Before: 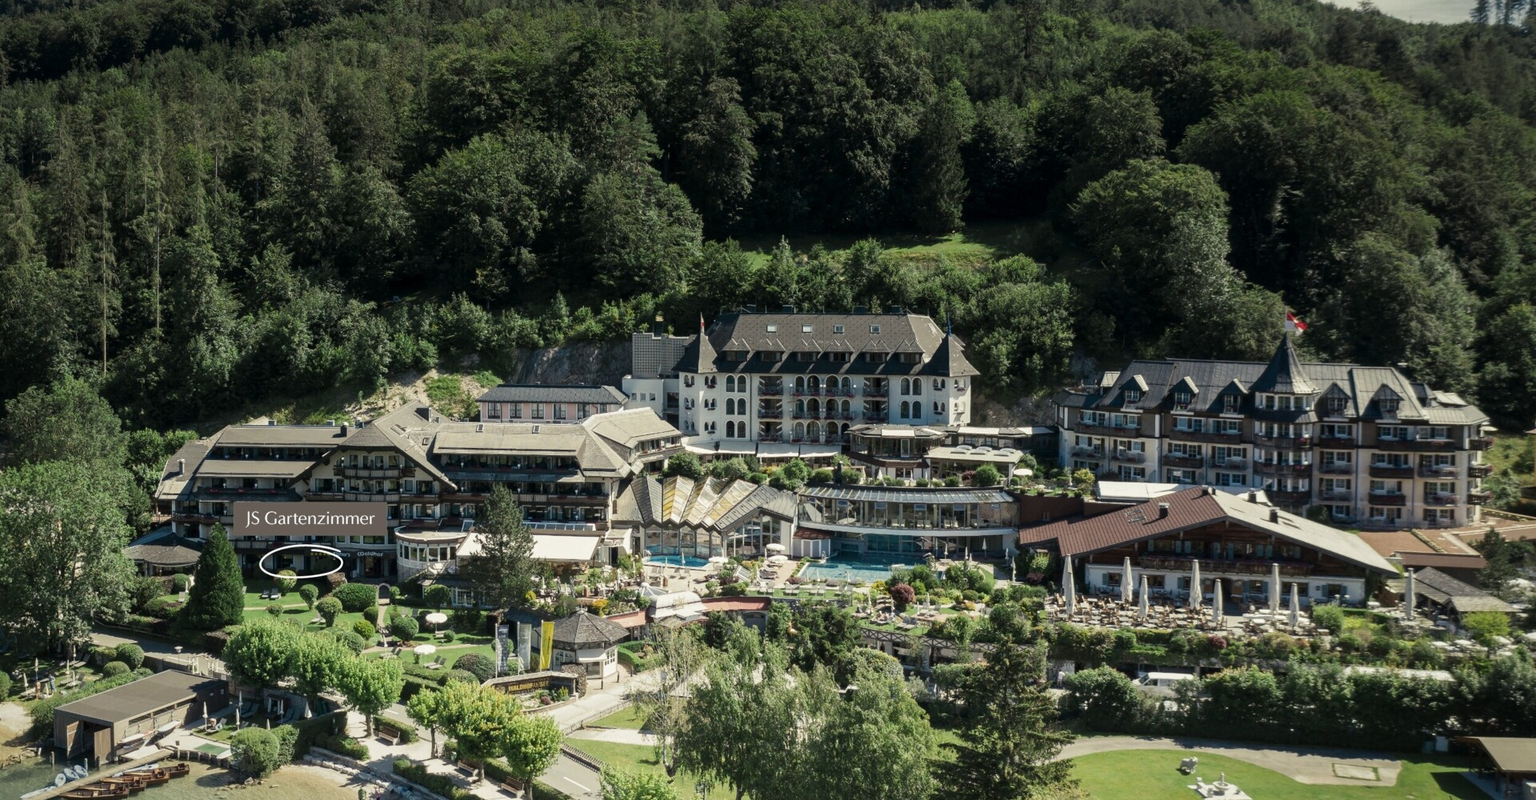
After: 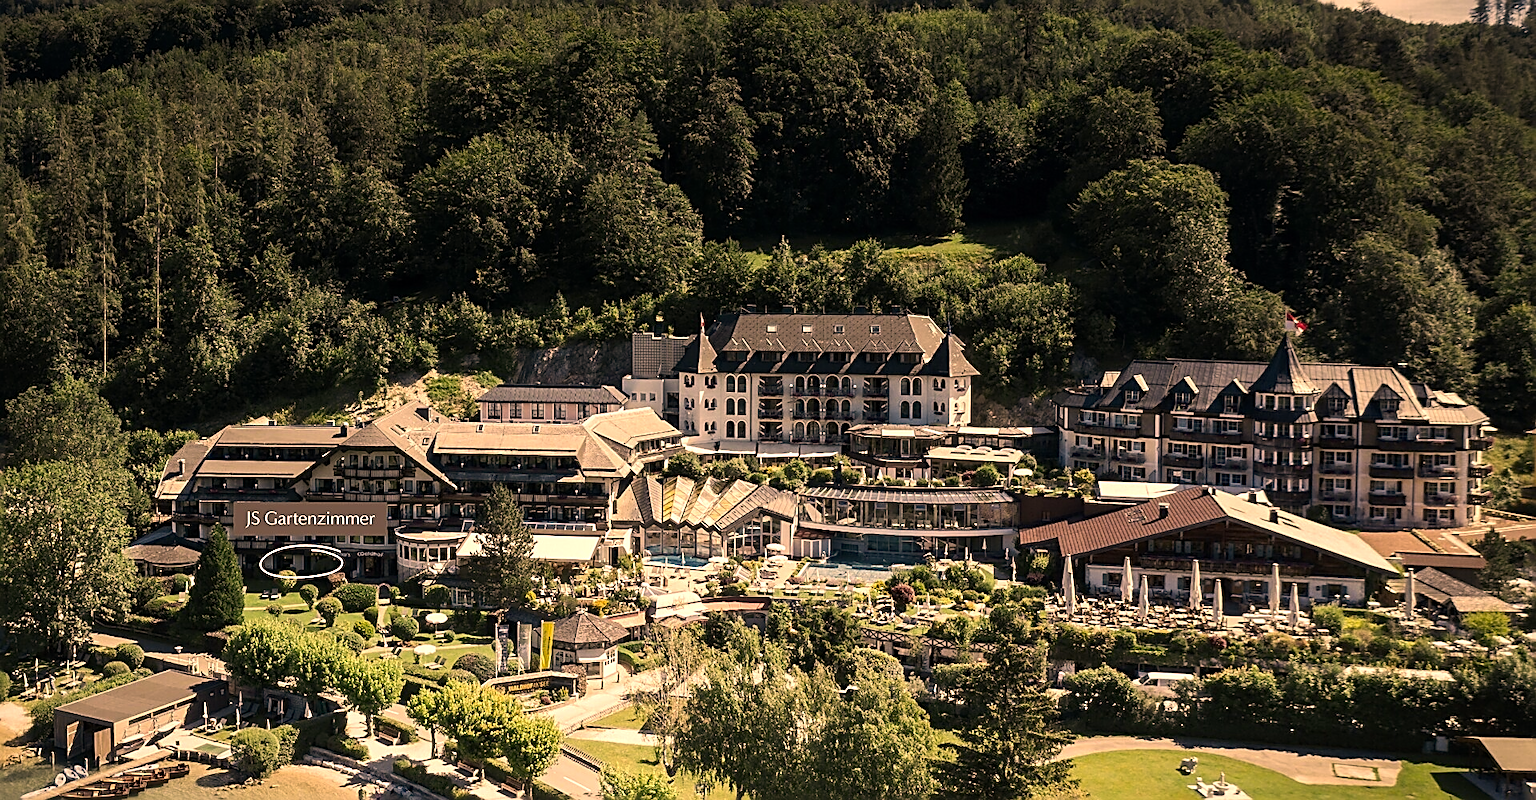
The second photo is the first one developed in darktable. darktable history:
tone equalizer: -8 EV -0.417 EV, -7 EV -0.389 EV, -6 EV -0.333 EV, -5 EV -0.222 EV, -3 EV 0.222 EV, -2 EV 0.333 EV, -1 EV 0.389 EV, +0 EV 0.417 EV, edges refinement/feathering 500, mask exposure compensation -1.57 EV, preserve details no
color correction: highlights a* 21.88, highlights b* 22.25
sharpen: amount 0.901
